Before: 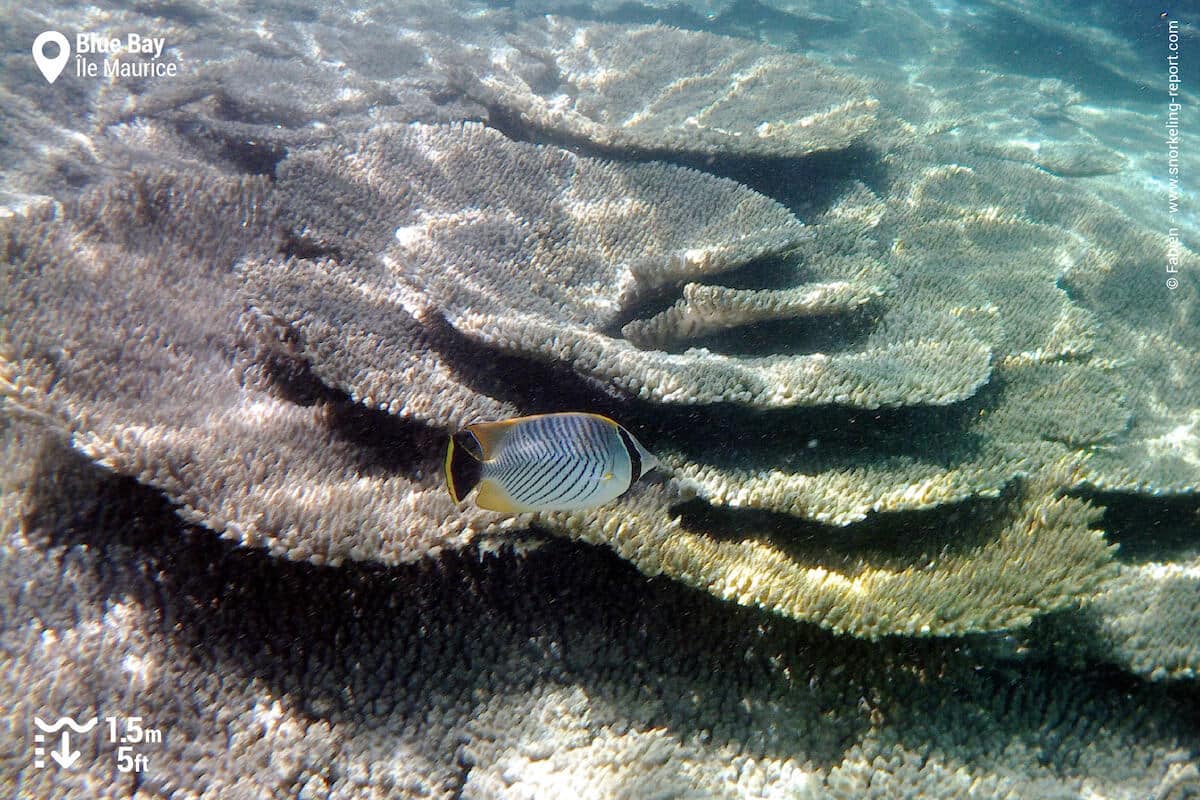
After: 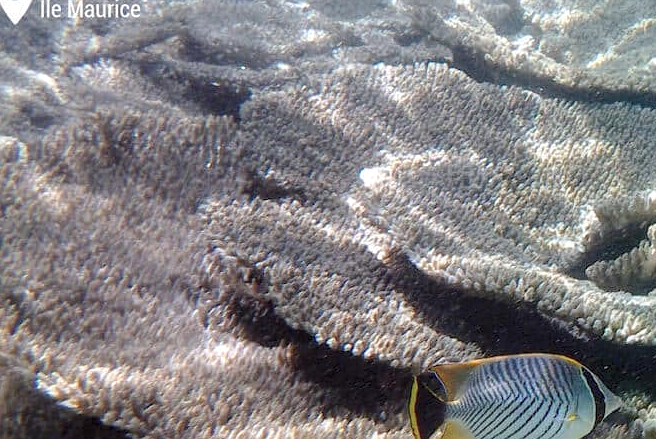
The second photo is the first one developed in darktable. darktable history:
sharpen: amount 0.2
crop and rotate: left 3.047%, top 7.509%, right 42.236%, bottom 37.598%
local contrast: detail 115%
shadows and highlights: shadows 62.66, white point adjustment 0.37, highlights -34.44, compress 83.82%
